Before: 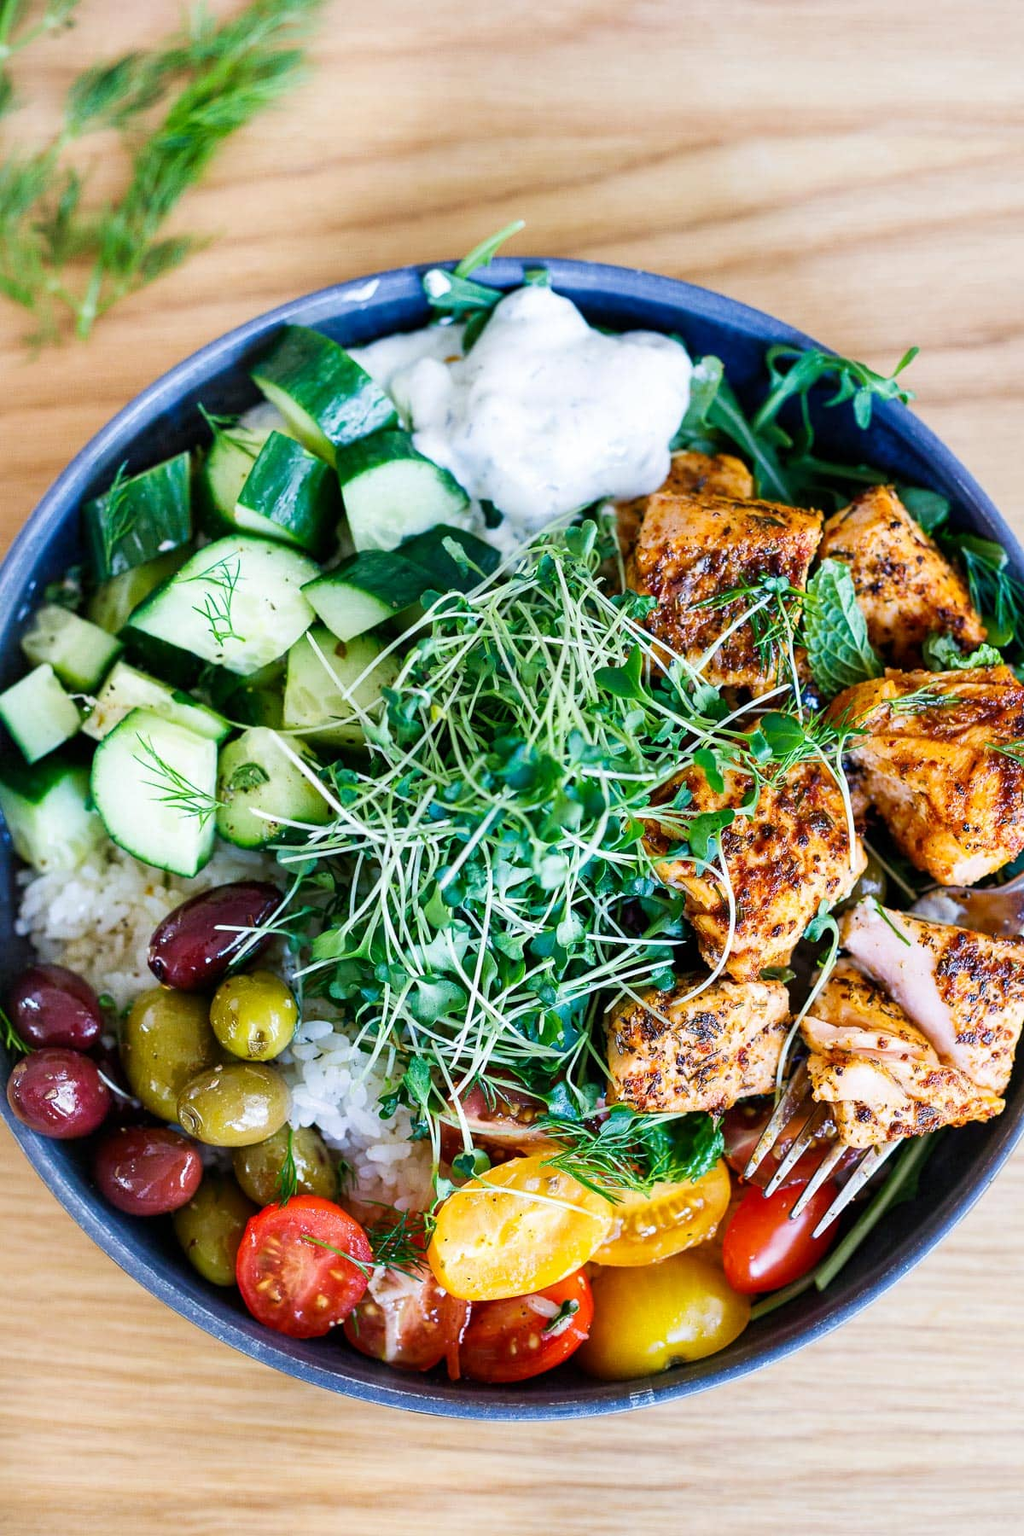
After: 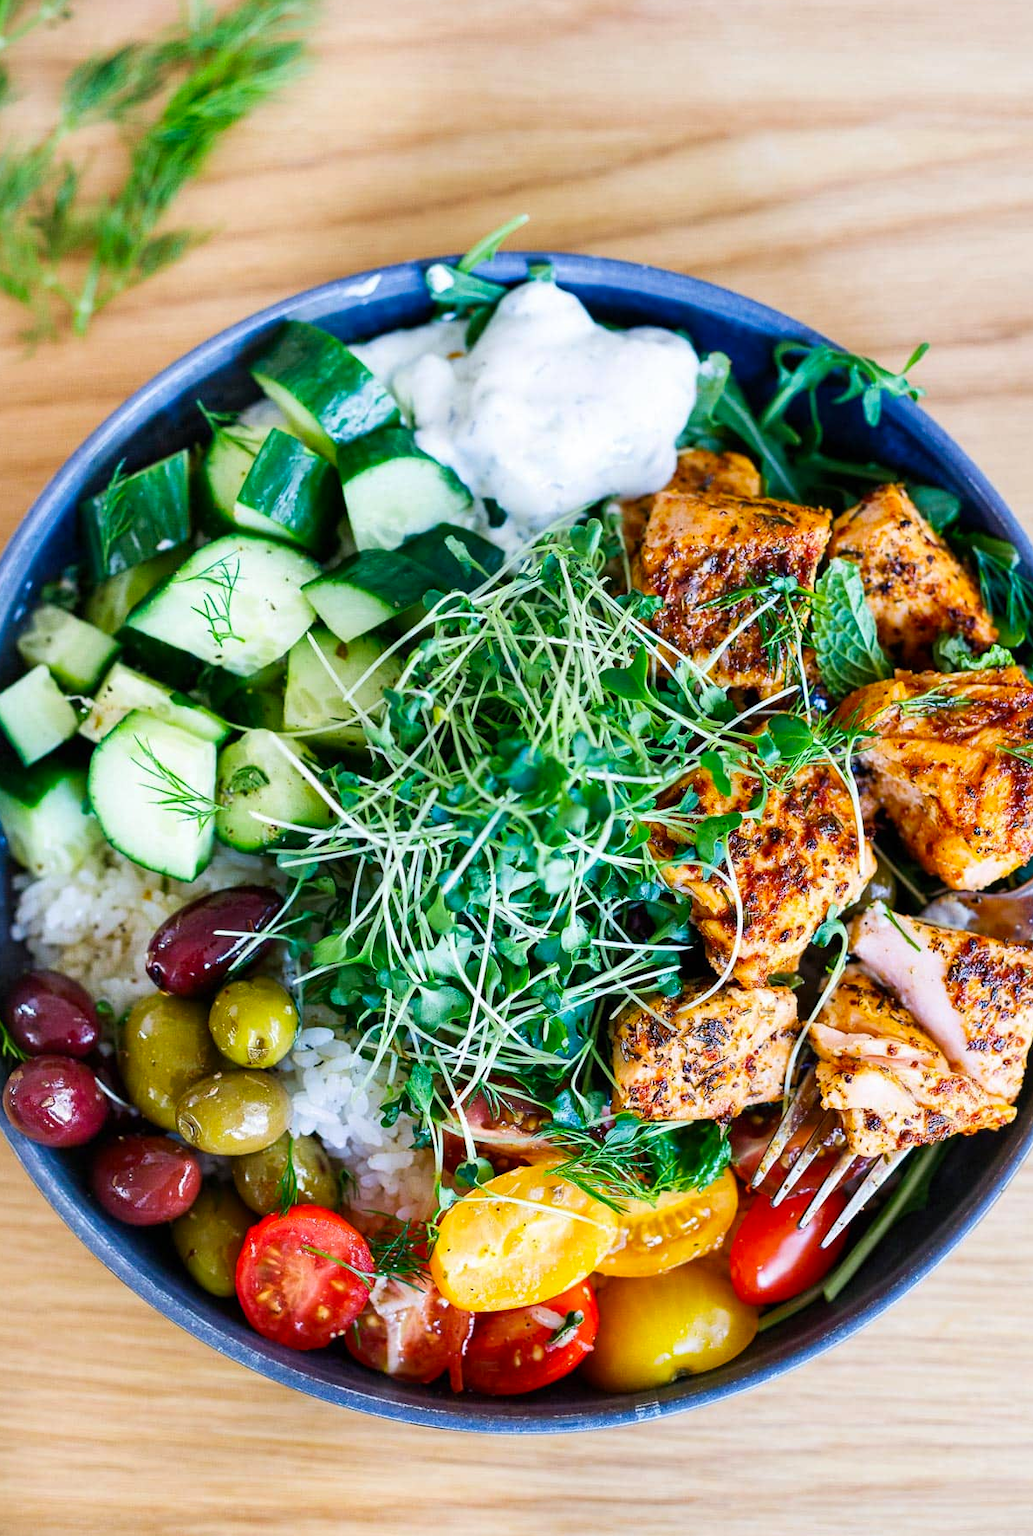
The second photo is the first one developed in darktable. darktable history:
crop: left 0.427%, top 0.662%, right 0.162%, bottom 0.86%
contrast brightness saturation: saturation 0.129
